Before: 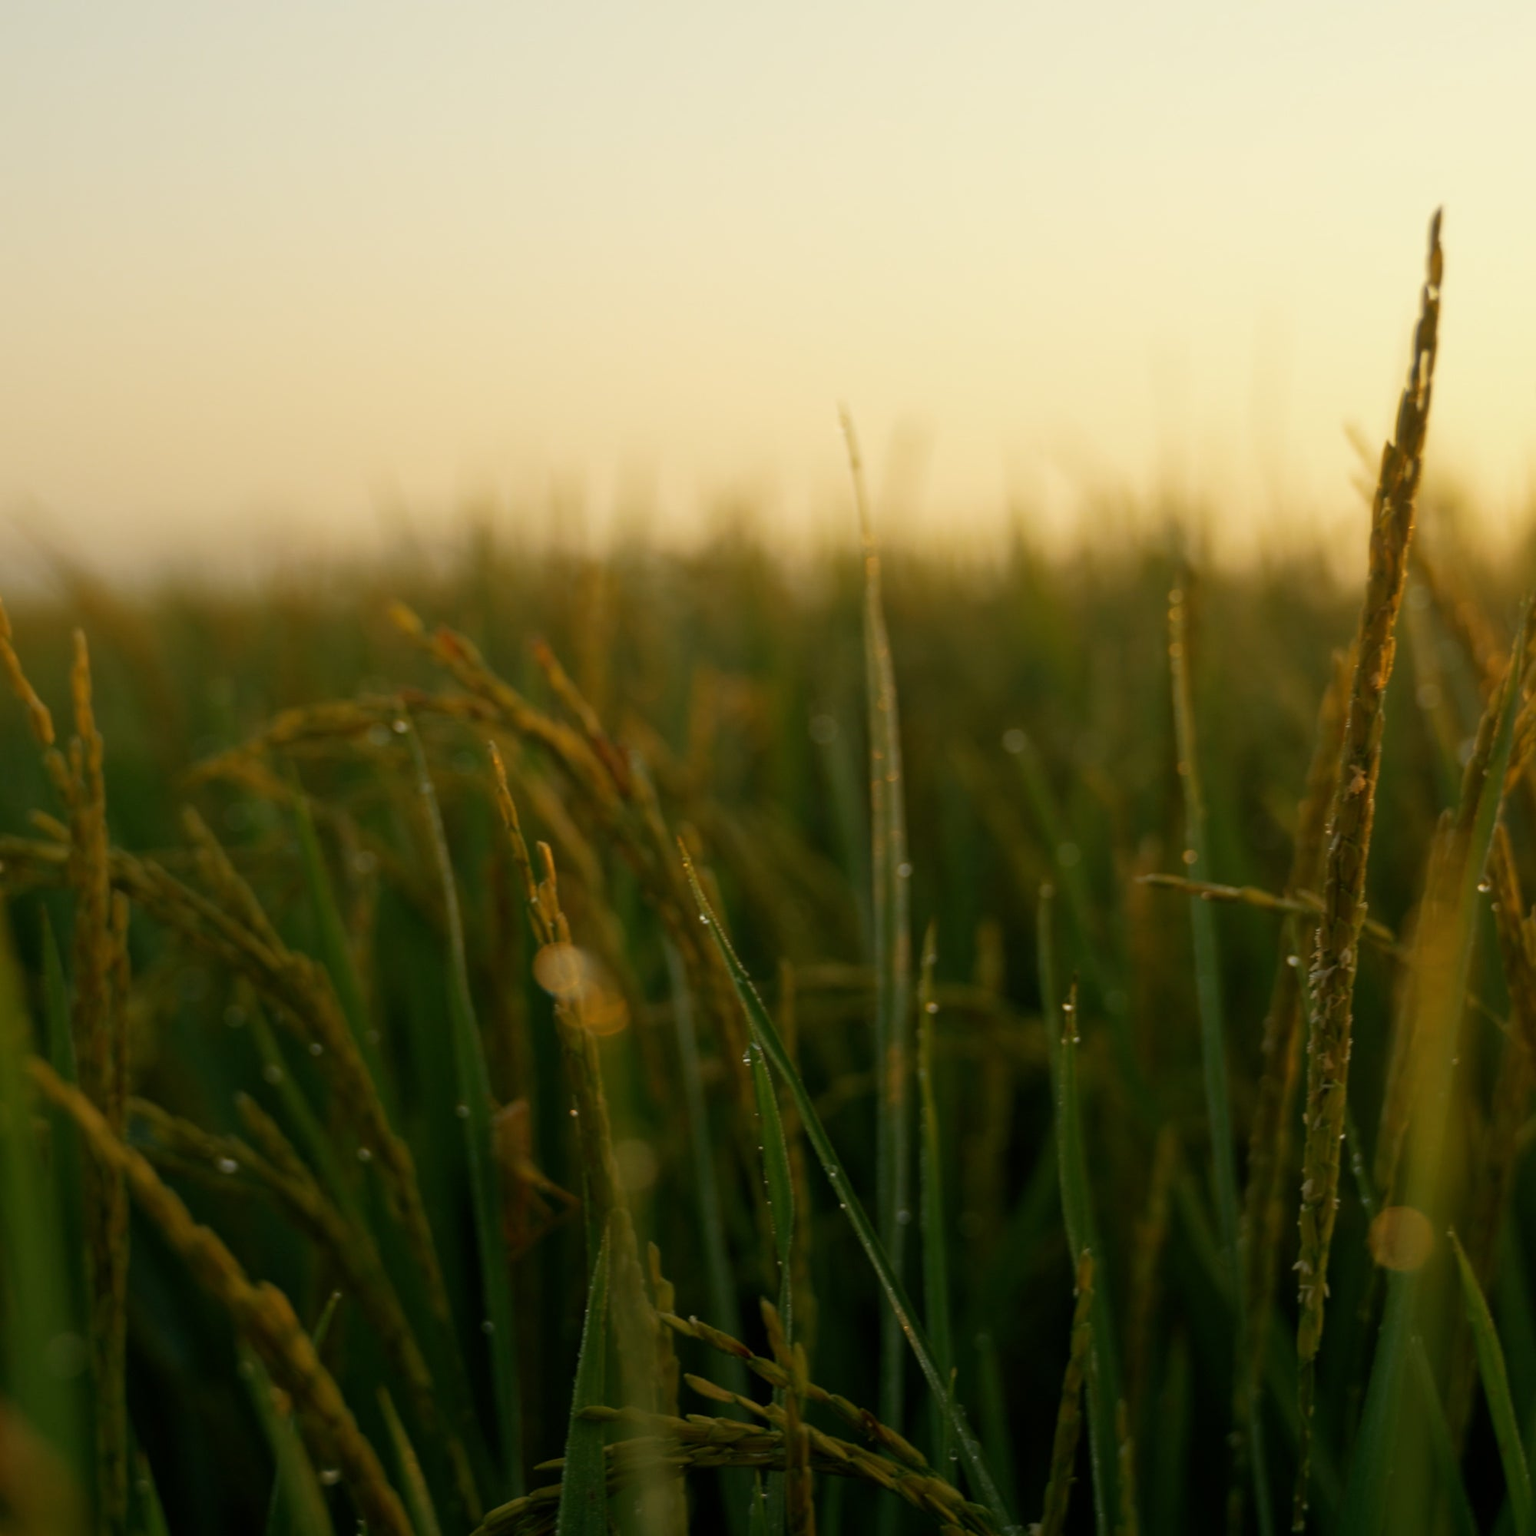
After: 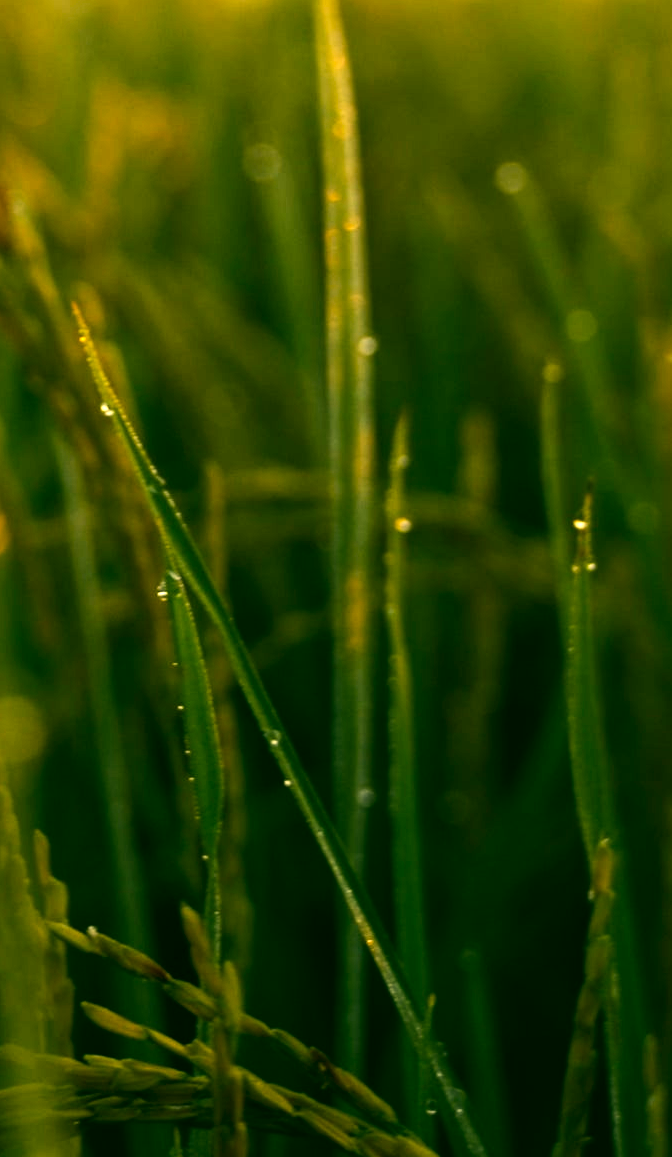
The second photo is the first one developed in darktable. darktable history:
crop: left 40.521%, top 39.394%, right 25.866%, bottom 2.742%
color correction: highlights a* 5.28, highlights b* 23.99, shadows a* -16.27, shadows b* 3.79
exposure: black level correction 0, exposure 1.2 EV, compensate highlight preservation false
tone equalizer: -8 EV -0.718 EV, -7 EV -0.697 EV, -6 EV -0.603 EV, -5 EV -0.413 EV, -3 EV 0.402 EV, -2 EV 0.6 EV, -1 EV 0.682 EV, +0 EV 0.735 EV, edges refinement/feathering 500, mask exposure compensation -1.57 EV, preserve details no
